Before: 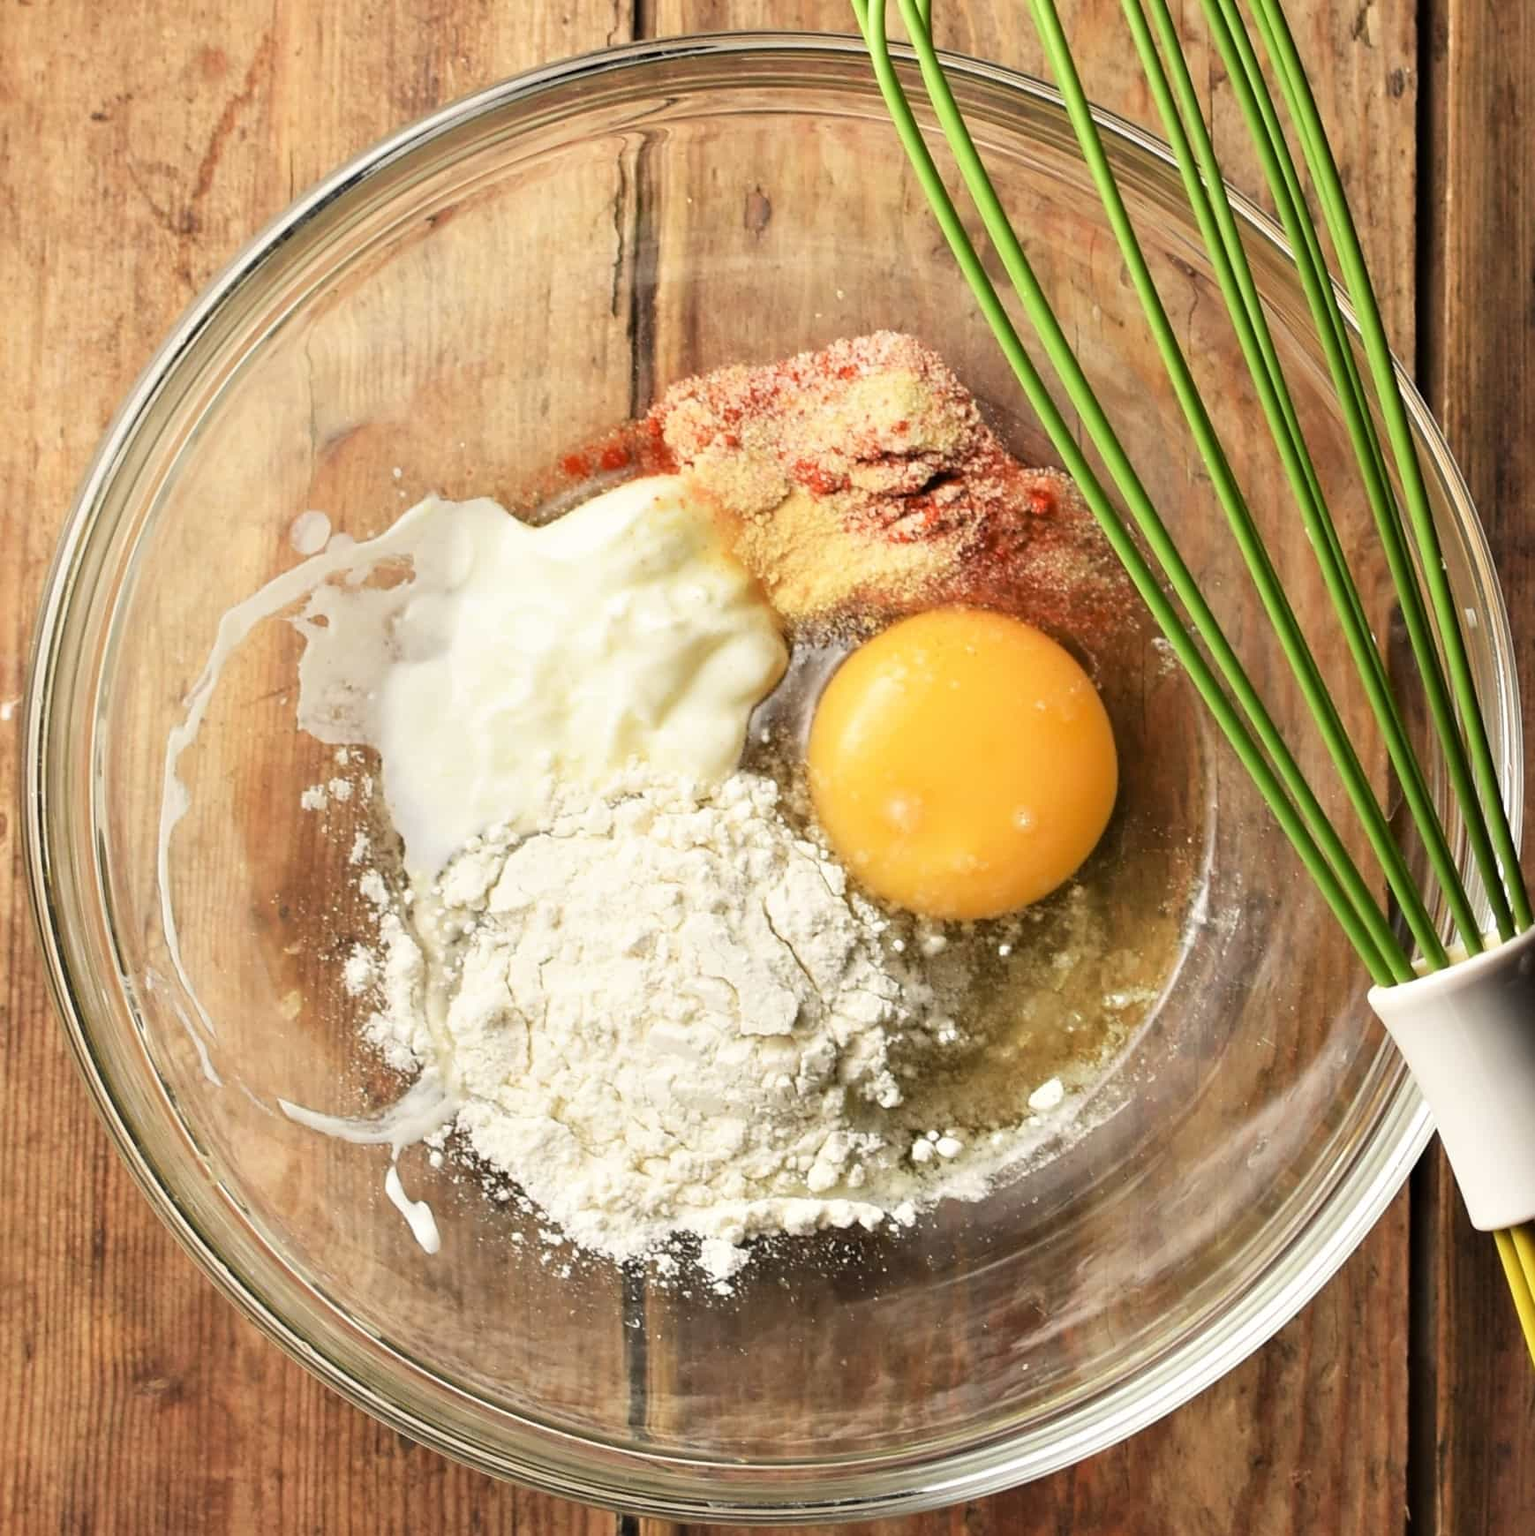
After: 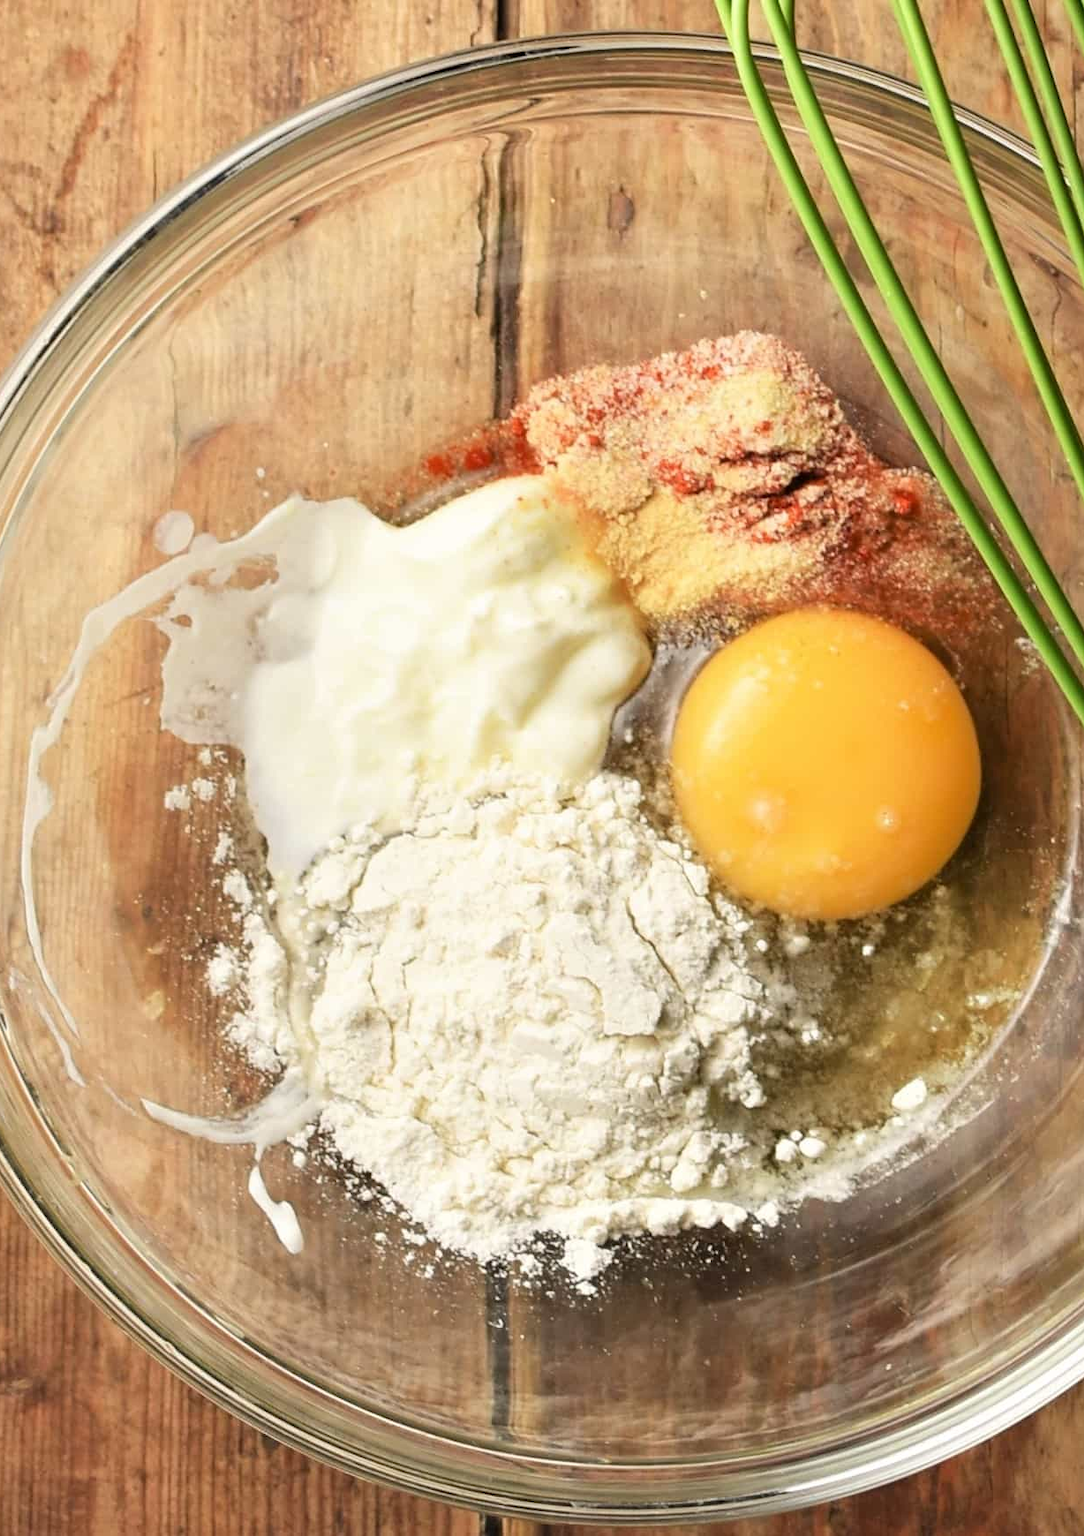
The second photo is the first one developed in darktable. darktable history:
crop and rotate: left 8.935%, right 20.381%
